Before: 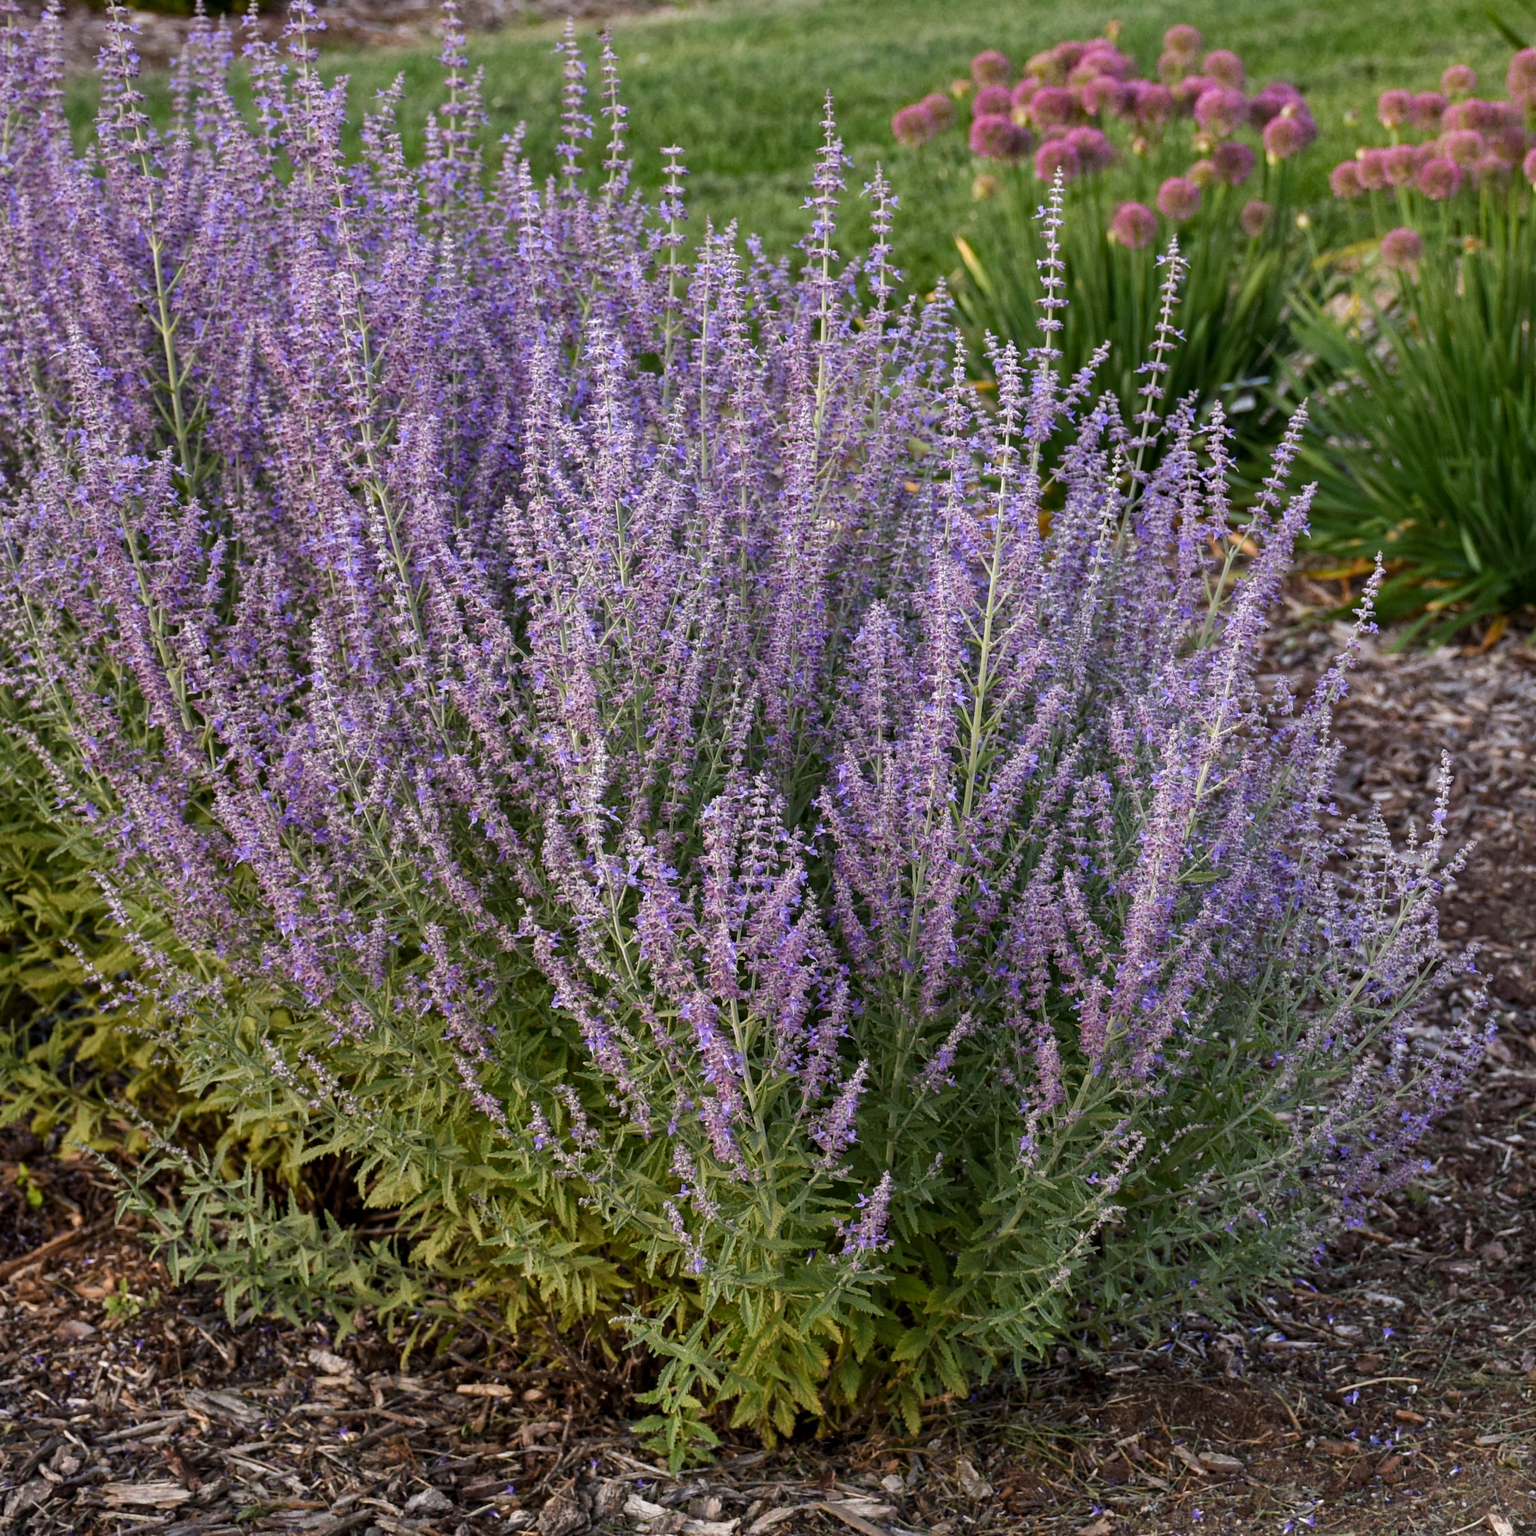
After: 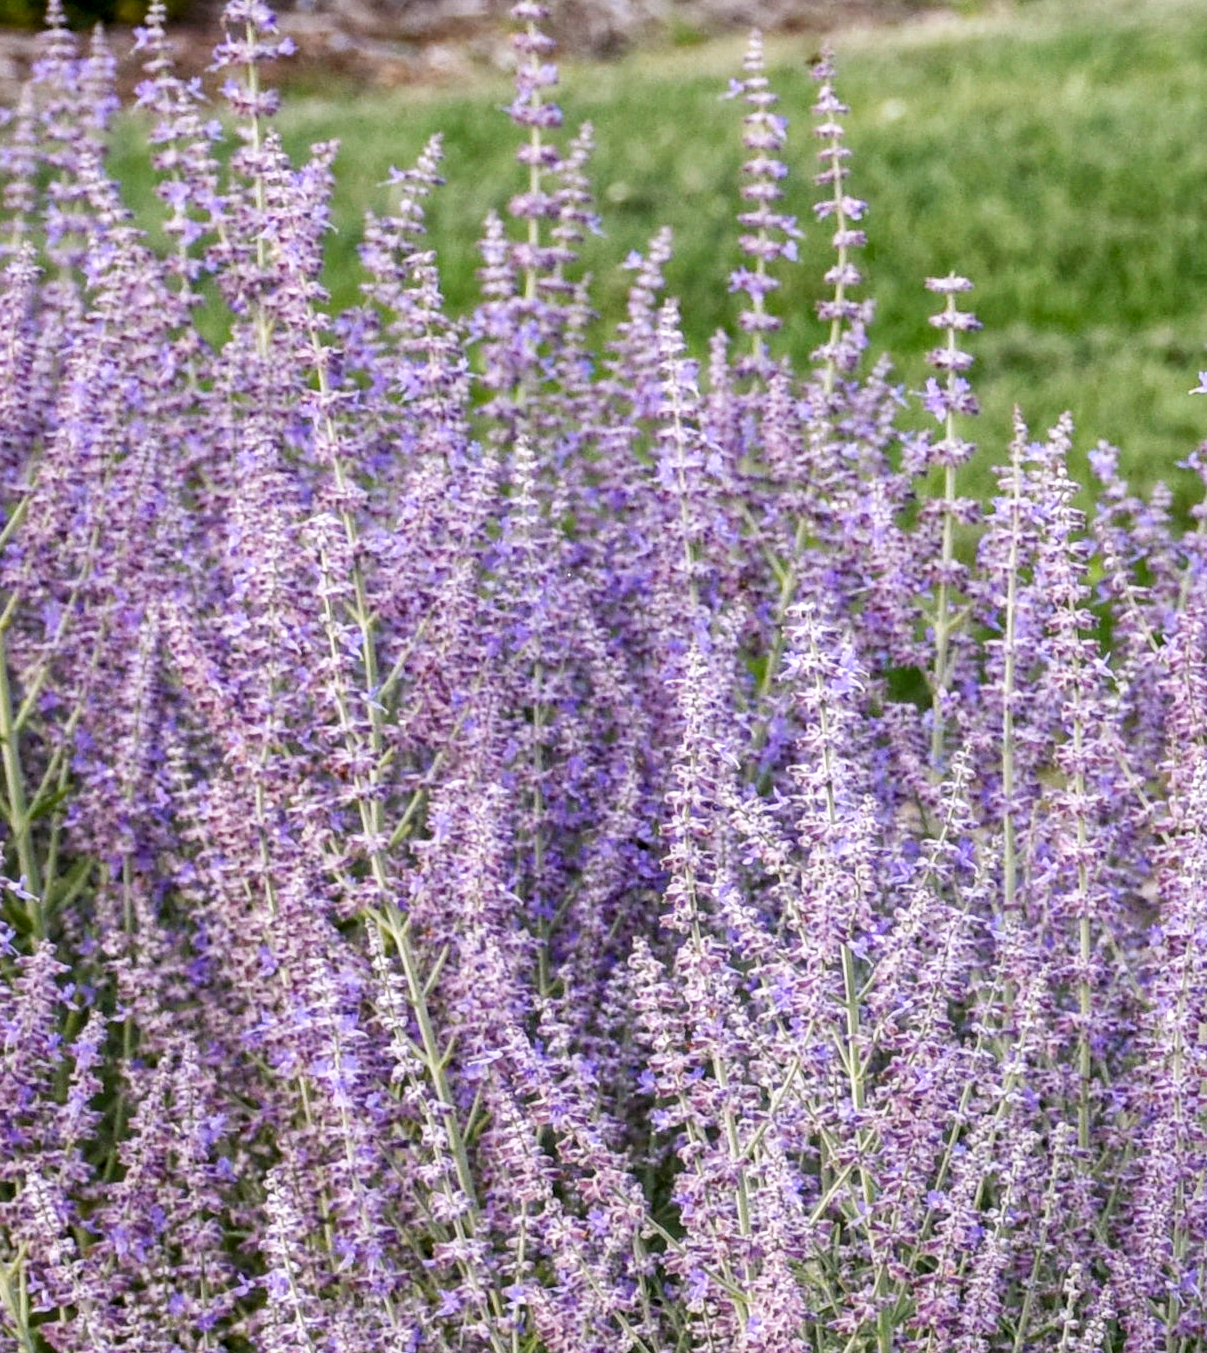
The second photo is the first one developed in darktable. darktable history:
crop and rotate: left 11.145%, top 0.064%, right 47.309%, bottom 53.359%
local contrast: on, module defaults
base curve: curves: ch0 [(0, 0) (0.204, 0.334) (0.55, 0.733) (1, 1)], preserve colors none
